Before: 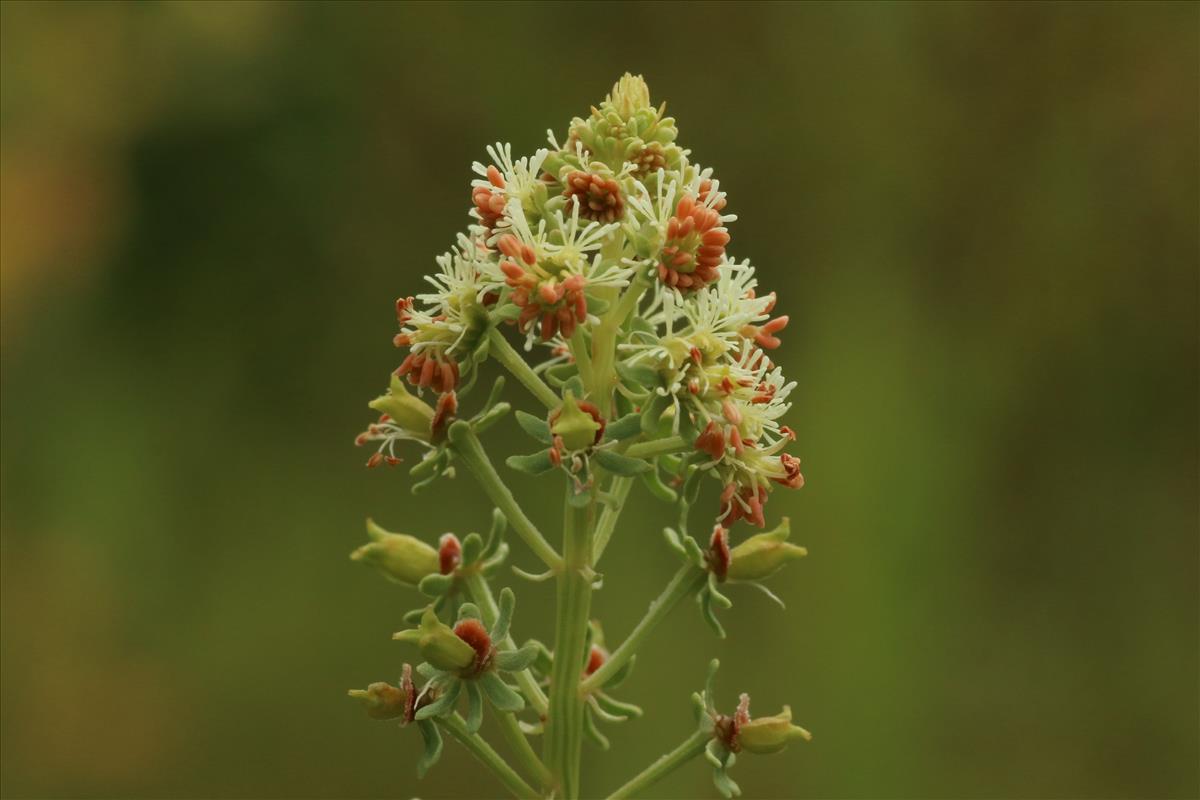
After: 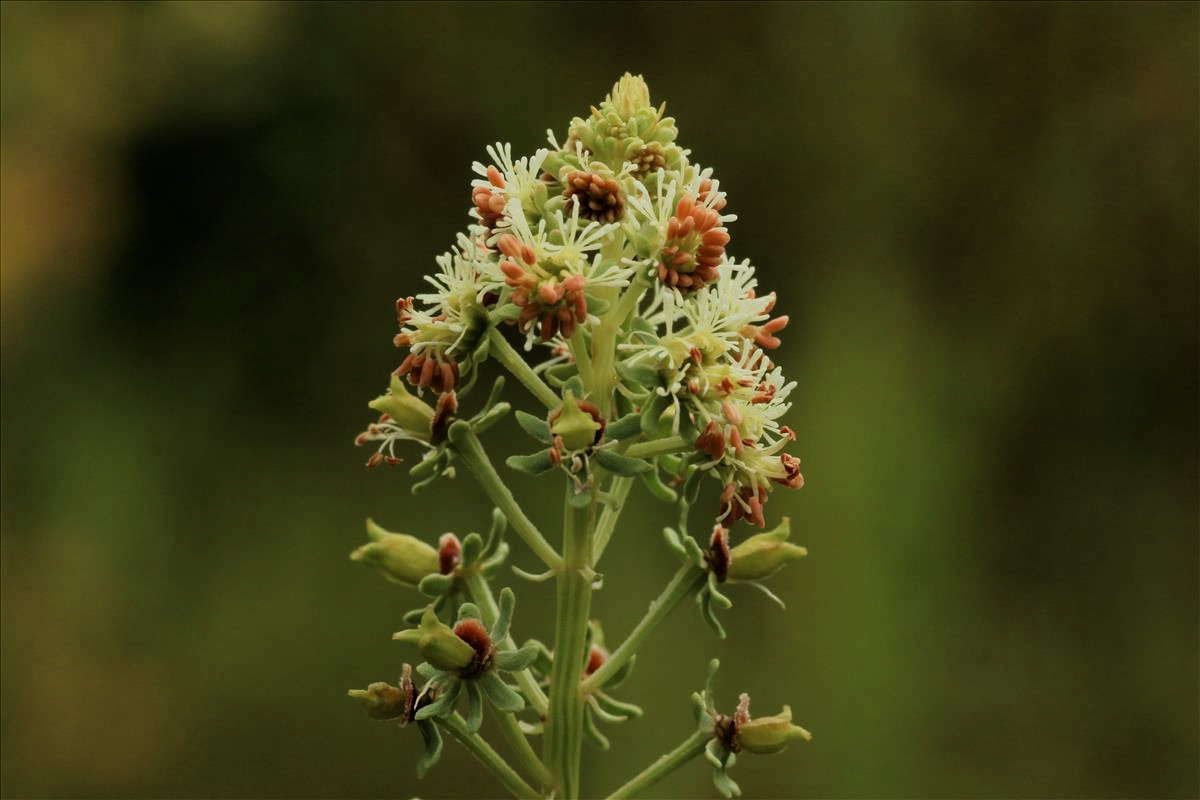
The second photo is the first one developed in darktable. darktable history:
filmic rgb: black relative exposure -5.13 EV, white relative exposure 4 EV, hardness 2.88, contrast 1.383, highlights saturation mix -31.07%
